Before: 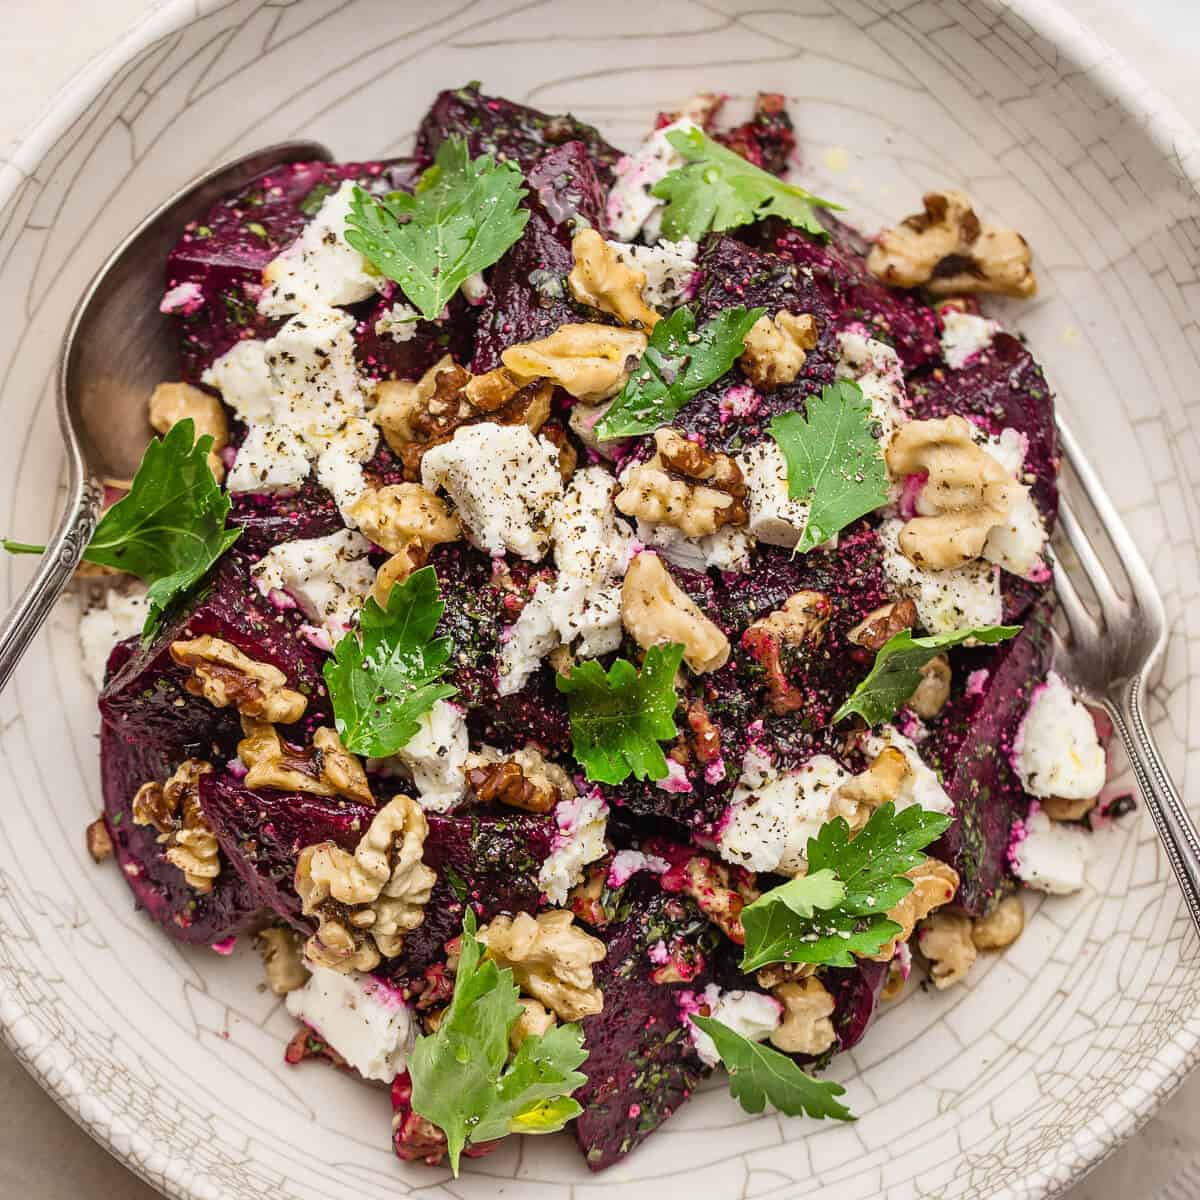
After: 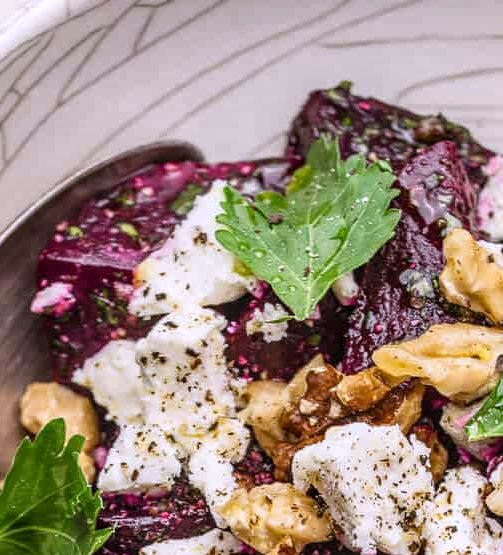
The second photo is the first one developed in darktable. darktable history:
crop and rotate: left 10.817%, top 0.062%, right 47.194%, bottom 53.626%
white balance: red 1.004, blue 1.096
local contrast: on, module defaults
